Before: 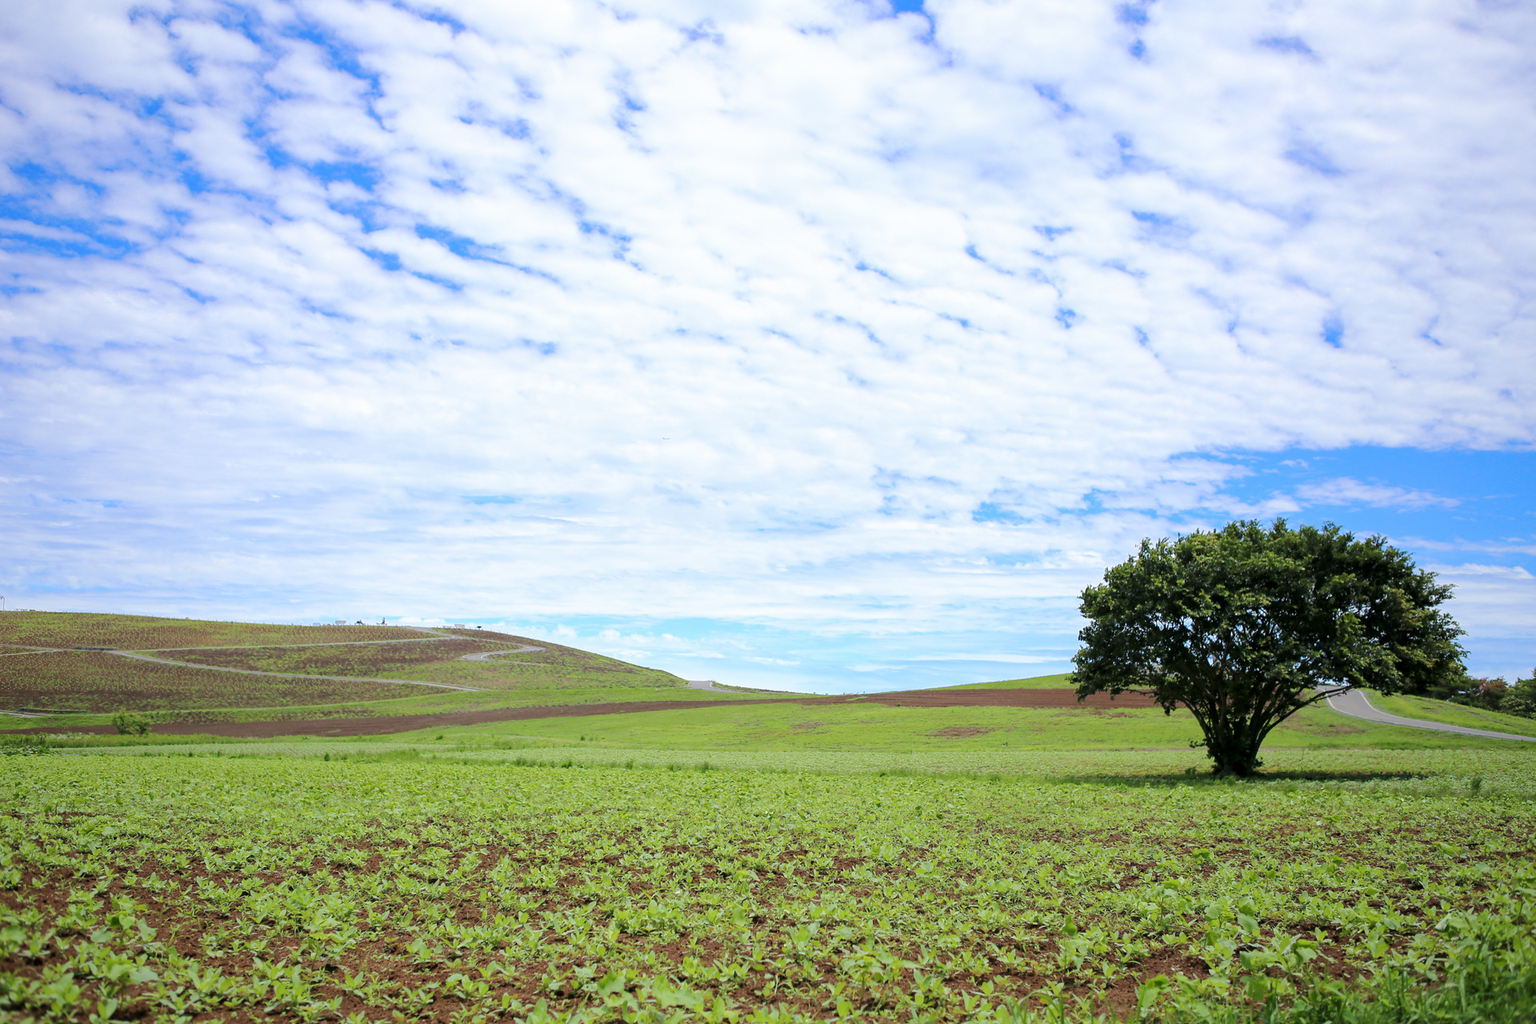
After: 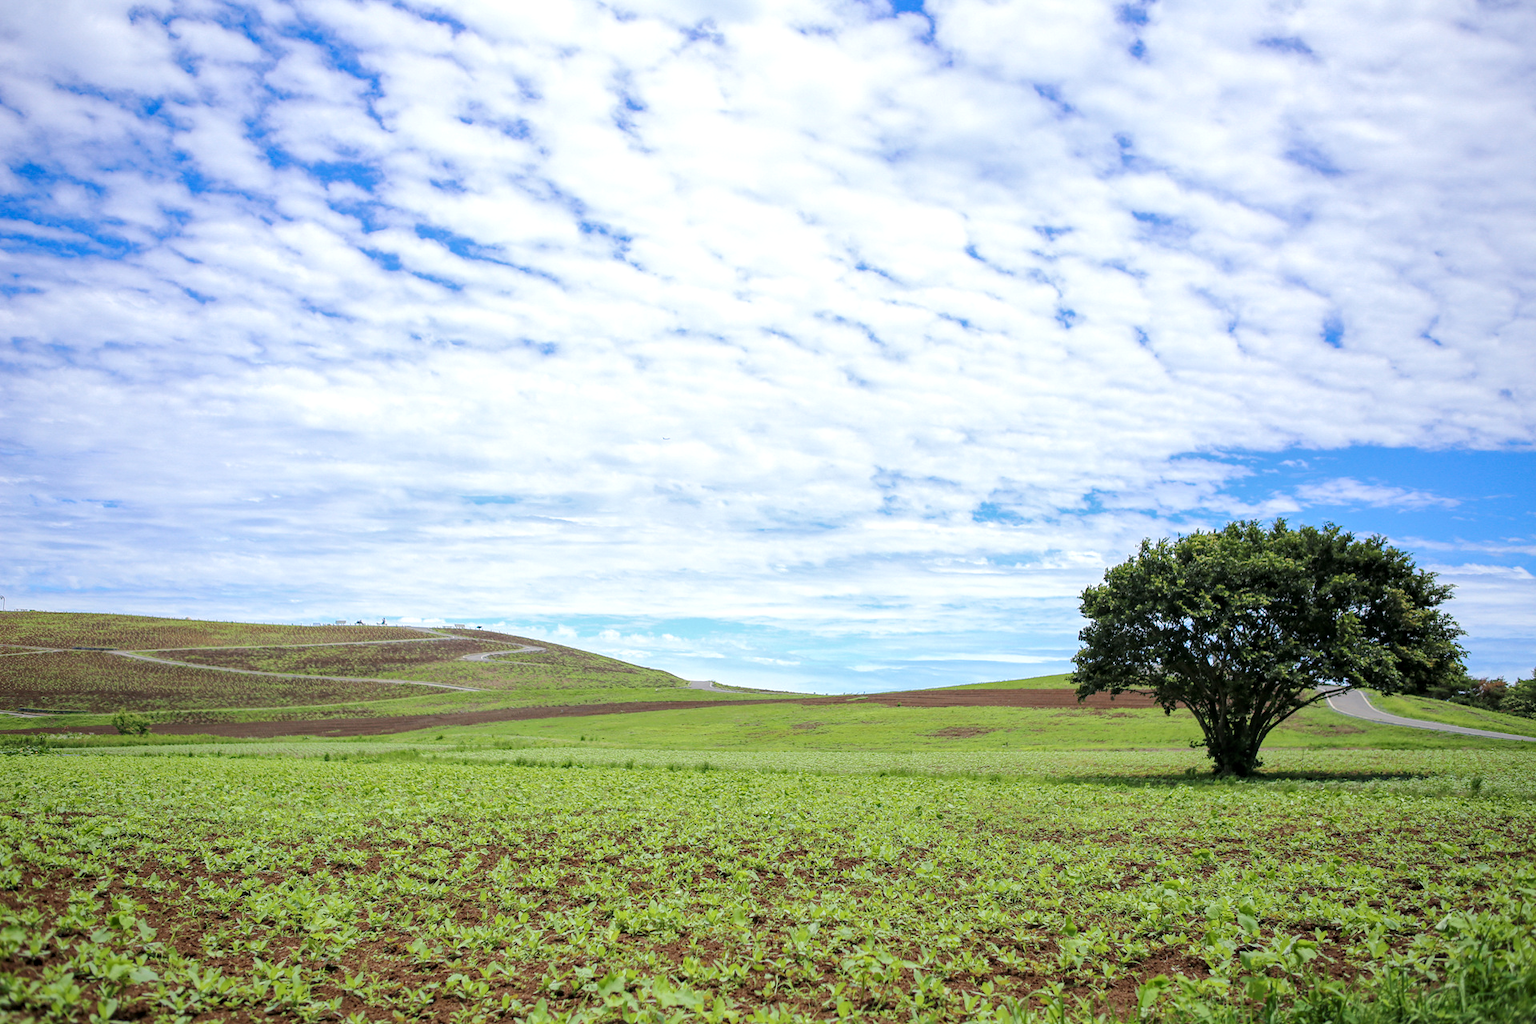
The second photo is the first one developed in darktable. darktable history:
local contrast: highlights 93%, shadows 84%, detail 160%, midtone range 0.2
